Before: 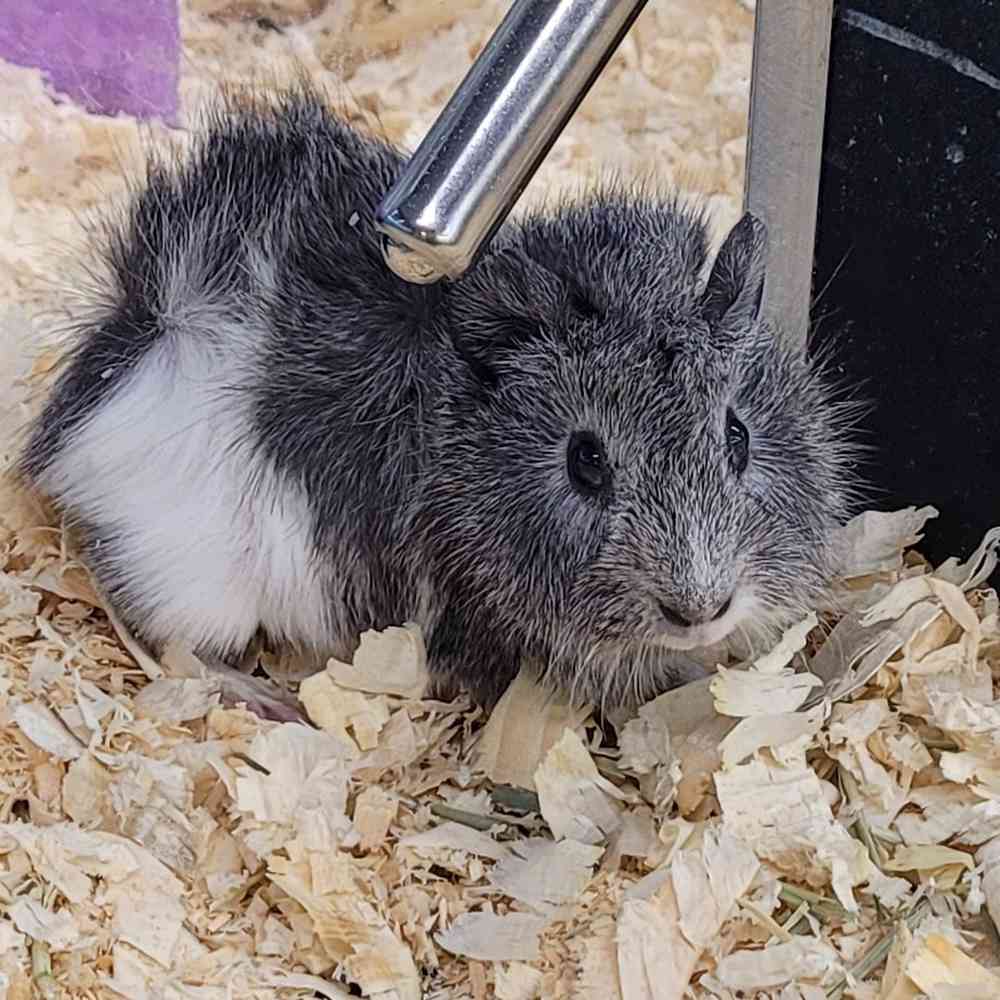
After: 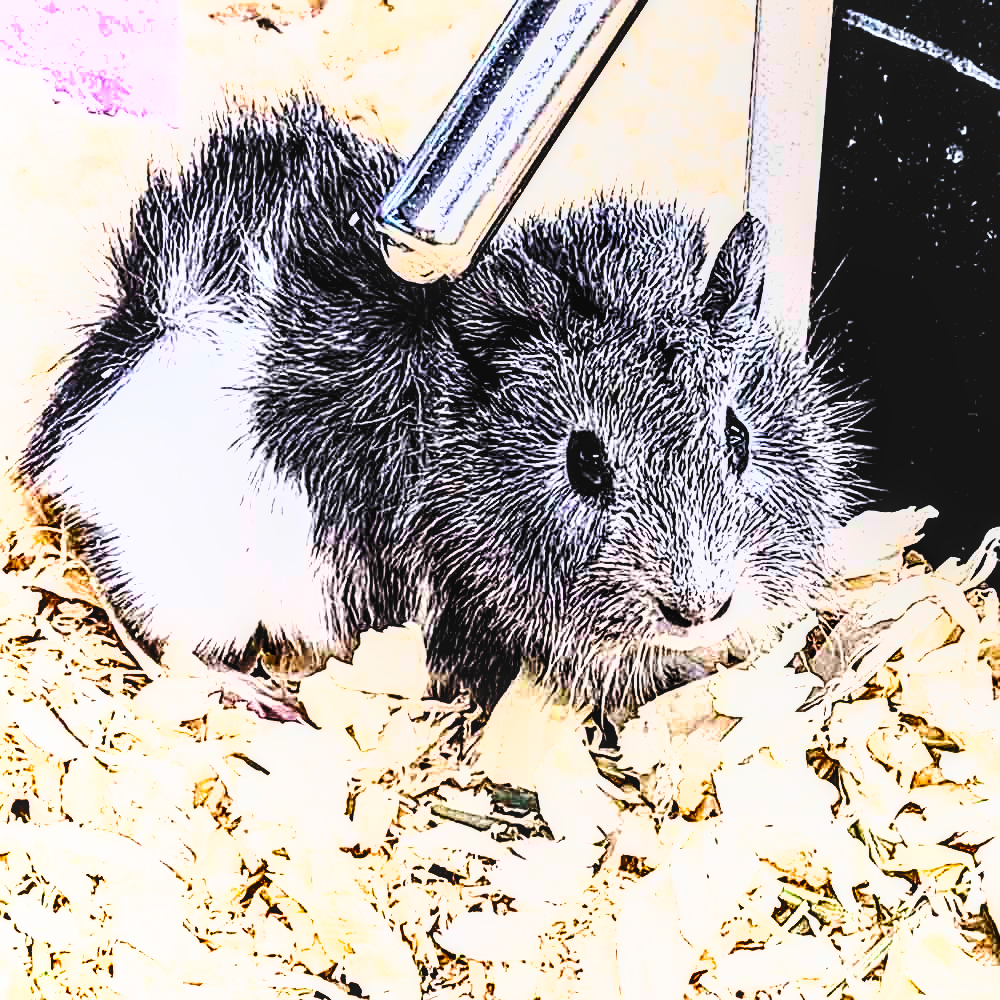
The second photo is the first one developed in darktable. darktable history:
levels: levels [0.055, 0.477, 0.9]
sharpen: on, module defaults
base curve: curves: ch0 [(0, 0) (0.028, 0.03) (0.121, 0.232) (0.46, 0.748) (0.859, 0.968) (1, 1)], preserve colors none
local contrast: detail 130%
contrast brightness saturation: contrast 0.2, brightness 0.16, saturation 0.22
tone curve: curves: ch0 [(0, 0) (0.195, 0.109) (0.751, 0.848) (1, 1)], color space Lab, linked channels, preserve colors none
shadows and highlights: shadows 40, highlights -54, highlights color adjustment 46%, low approximation 0.01, soften with gaussian
